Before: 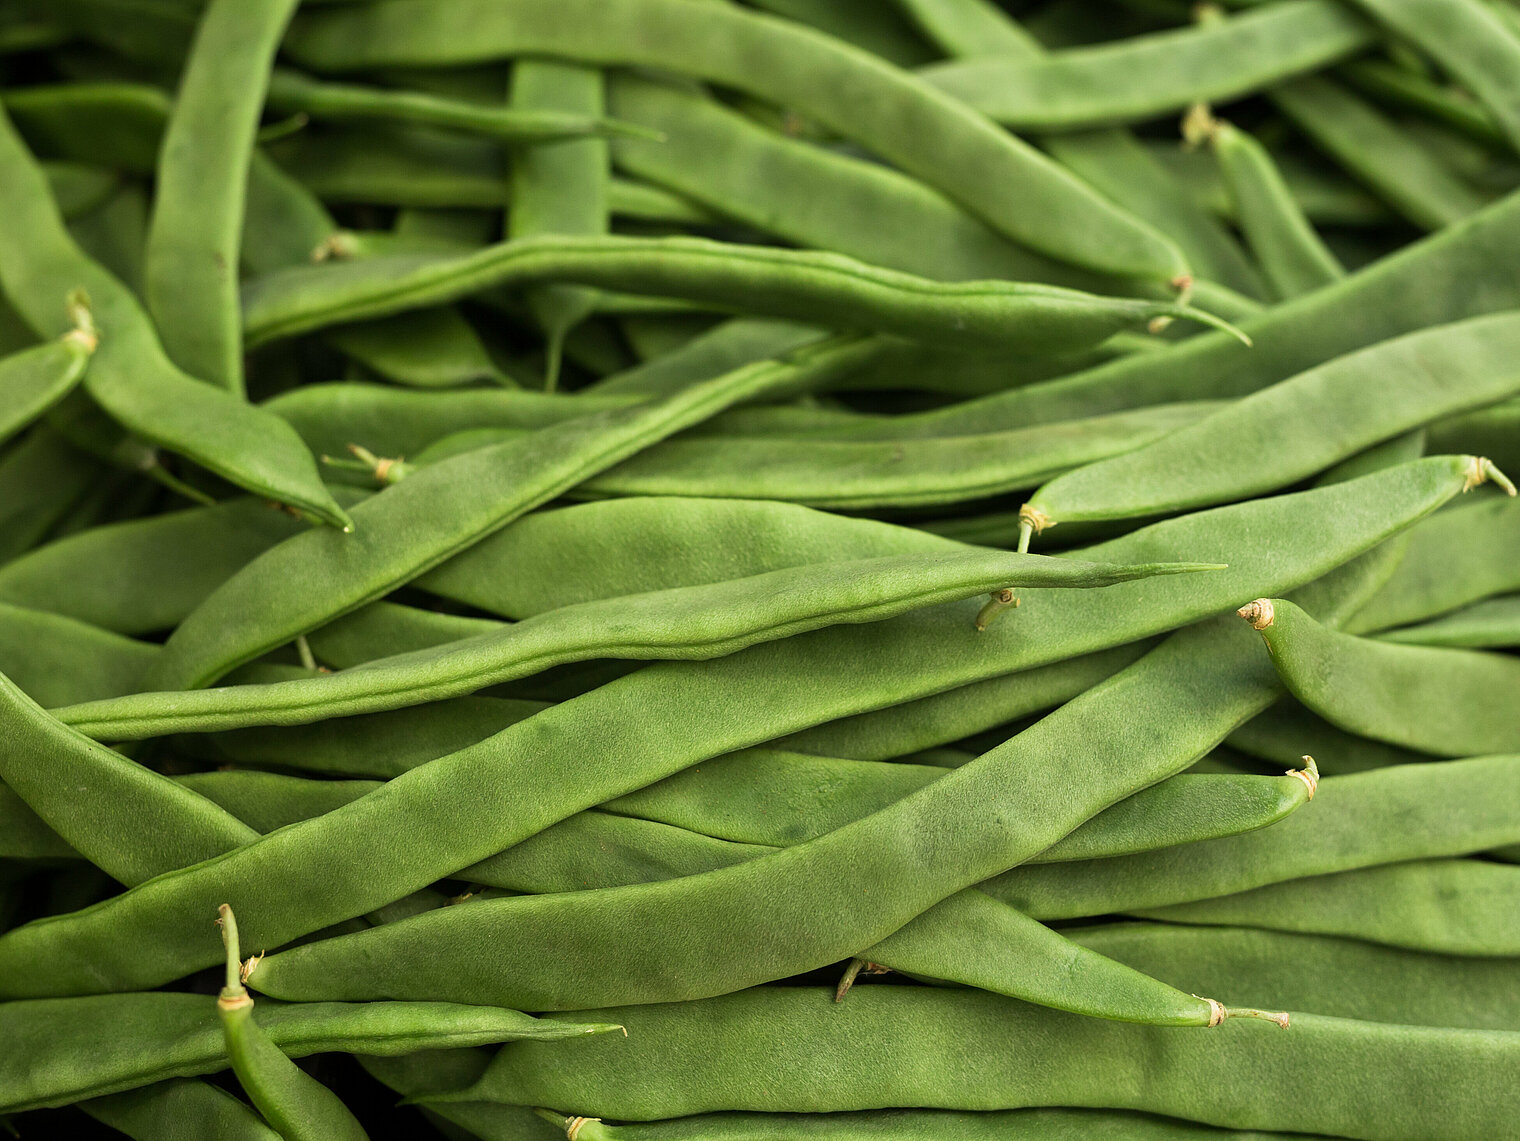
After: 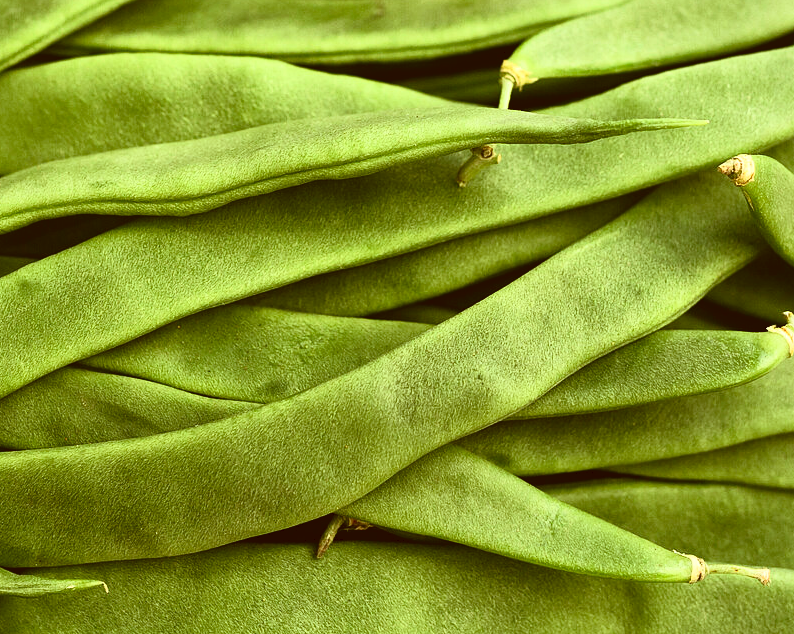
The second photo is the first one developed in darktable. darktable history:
crop: left 34.181%, top 38.954%, right 13.528%, bottom 5.403%
color correction: highlights a* -5.32, highlights b* 9.8, shadows a* 9.23, shadows b* 24.9
tone curve: curves: ch0 [(0, 0) (0.003, 0.063) (0.011, 0.063) (0.025, 0.063) (0.044, 0.066) (0.069, 0.071) (0.1, 0.09) (0.136, 0.116) (0.177, 0.144) (0.224, 0.192) (0.277, 0.246) (0.335, 0.311) (0.399, 0.399) (0.468, 0.49) (0.543, 0.589) (0.623, 0.709) (0.709, 0.827) (0.801, 0.918) (0.898, 0.969) (1, 1)], color space Lab, independent channels, preserve colors none
local contrast: mode bilateral grid, contrast 19, coarseness 49, detail 119%, midtone range 0.2
